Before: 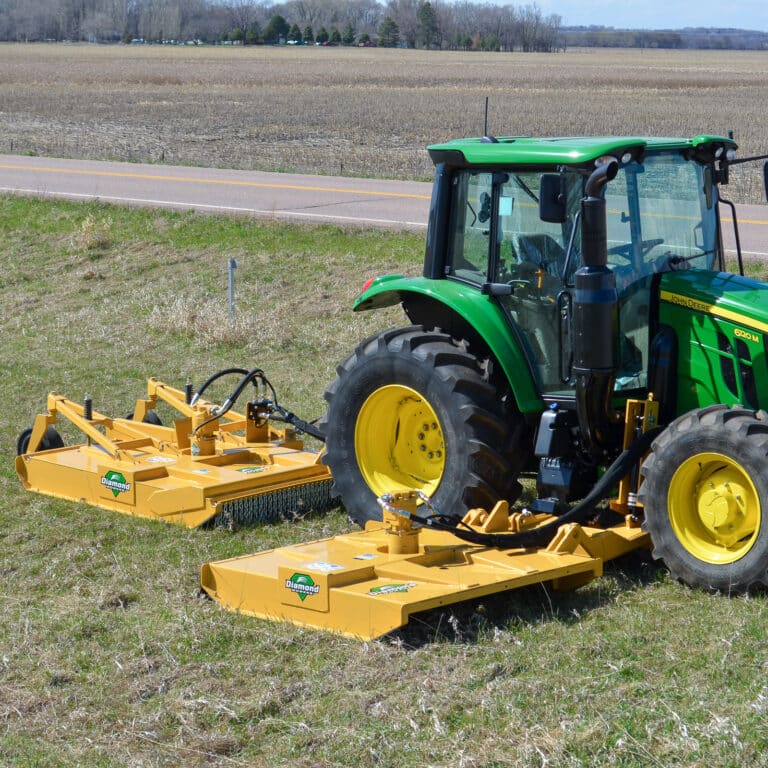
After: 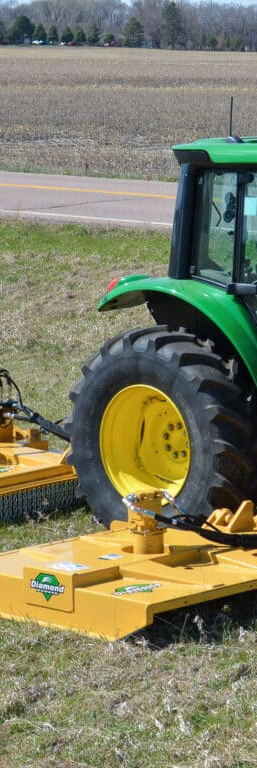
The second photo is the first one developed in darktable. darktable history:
crop: left 33.272%, right 33.249%
color calibration: illuminant same as pipeline (D50), adaptation XYZ, x 0.345, y 0.358, temperature 5017.26 K
shadows and highlights: shadows 29.32, highlights -29.25, low approximation 0.01, soften with gaussian
